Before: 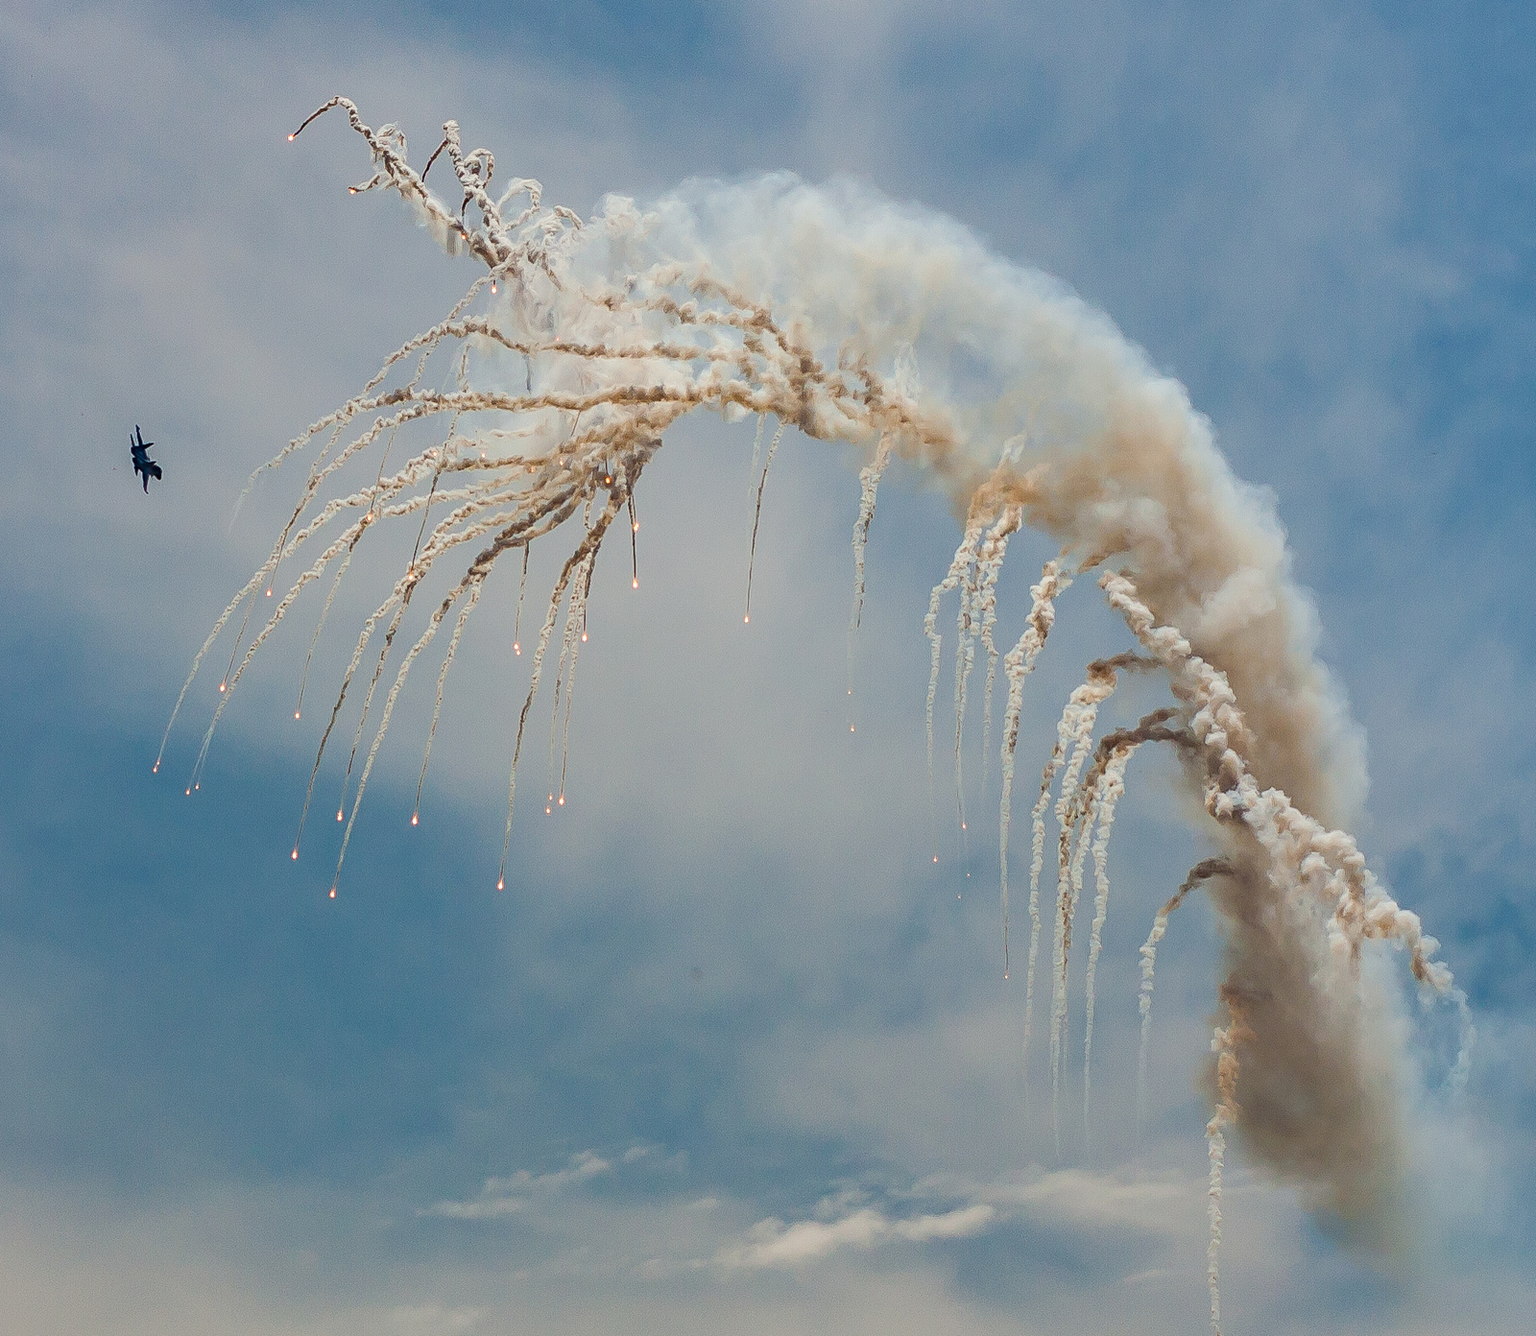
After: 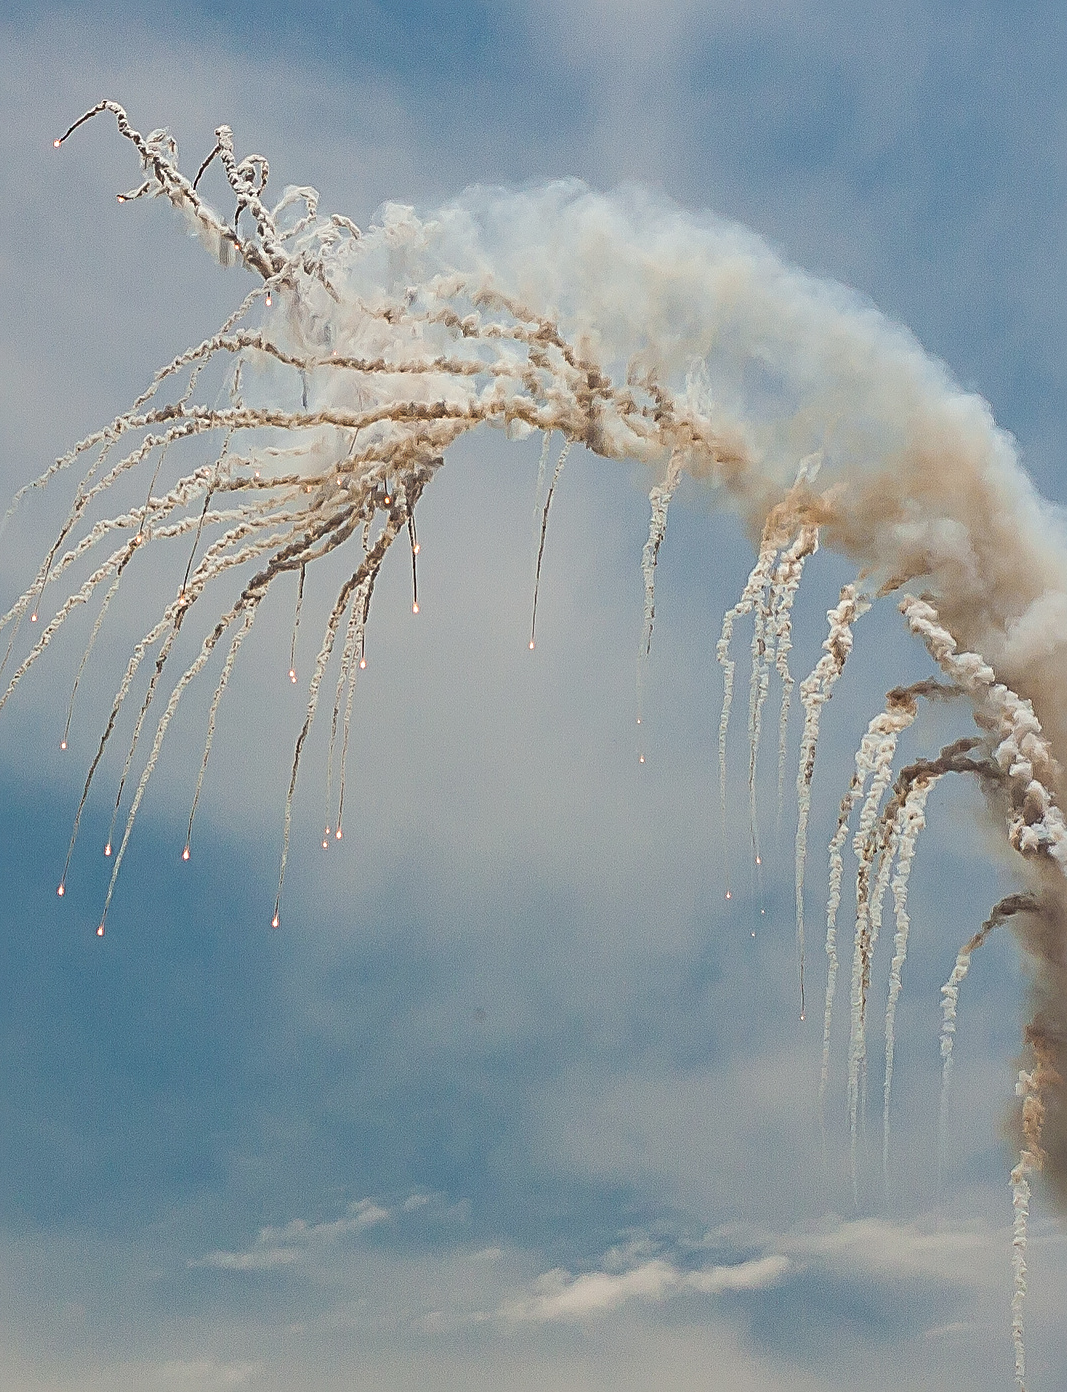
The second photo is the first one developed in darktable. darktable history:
sharpen: radius 2.828, amount 0.725
haze removal: strength -0.08, distance 0.364, adaptive false
crop and rotate: left 15.385%, right 17.866%
